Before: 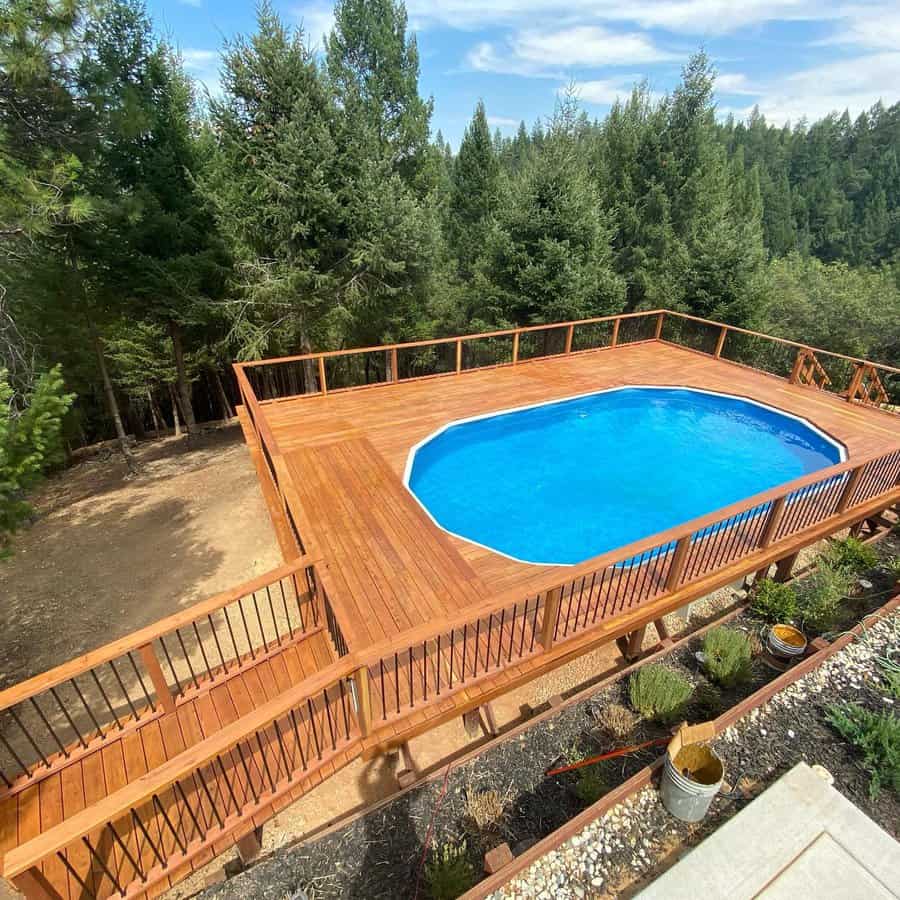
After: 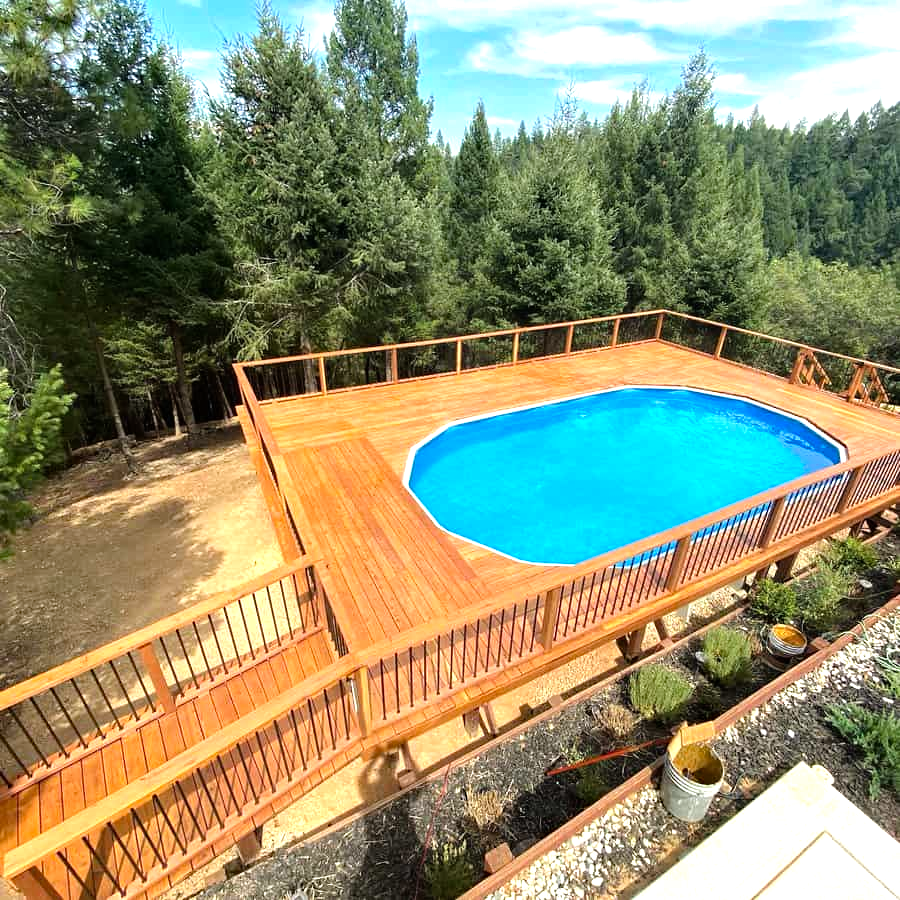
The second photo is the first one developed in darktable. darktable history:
tone equalizer: -8 EV -0.71 EV, -7 EV -0.734 EV, -6 EV -0.631 EV, -5 EV -0.373 EV, -3 EV 0.381 EV, -2 EV 0.6 EV, -1 EV 0.69 EV, +0 EV 0.733 EV
haze removal: strength 0.302, distance 0.257, compatibility mode true, adaptive false
